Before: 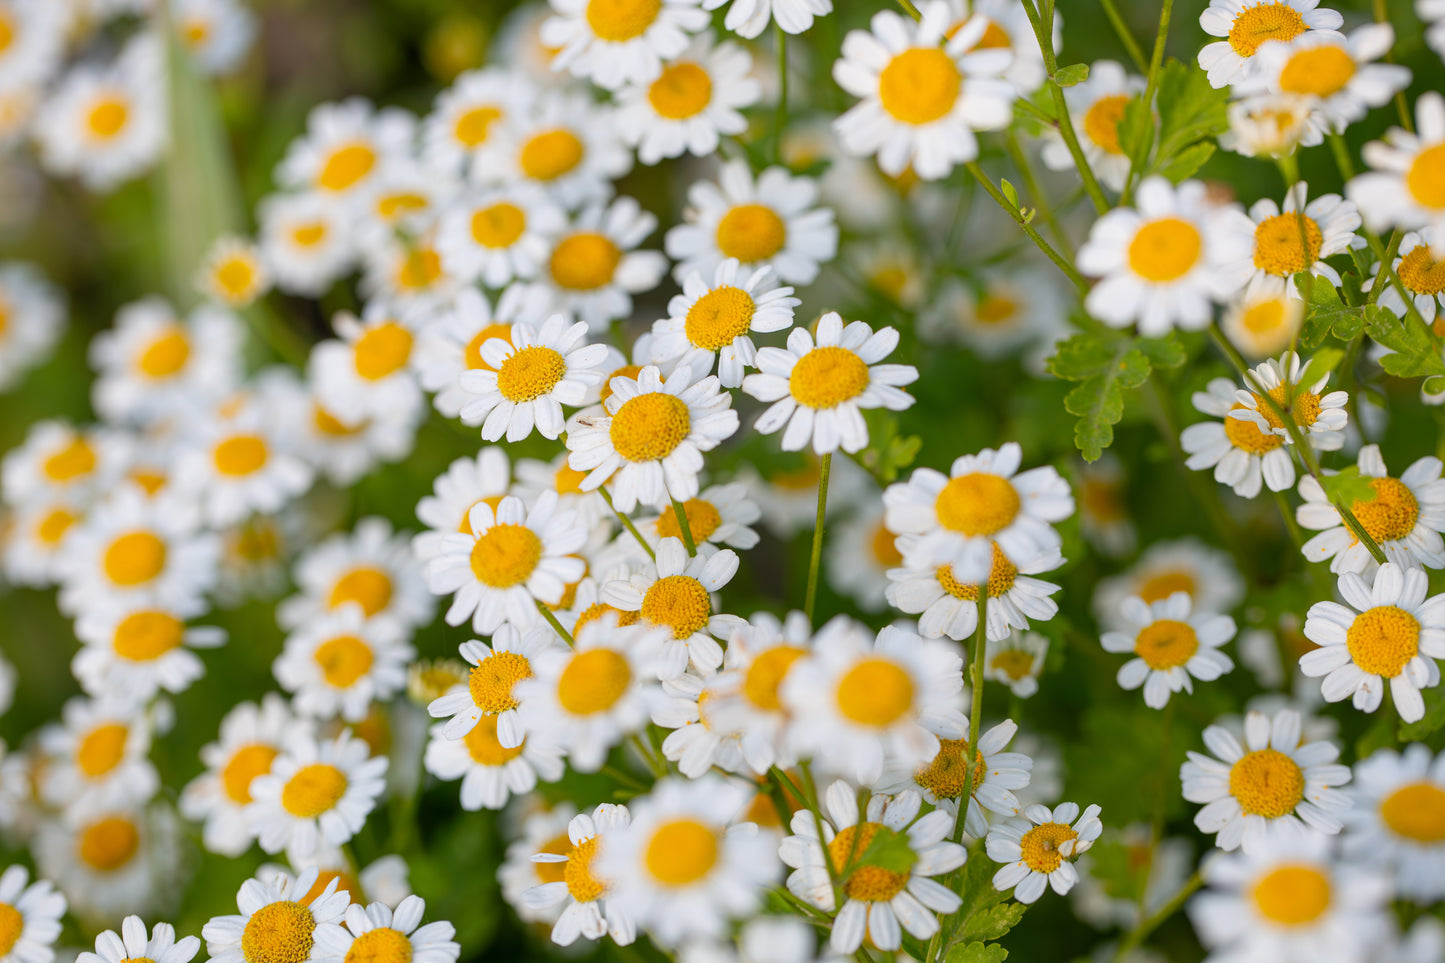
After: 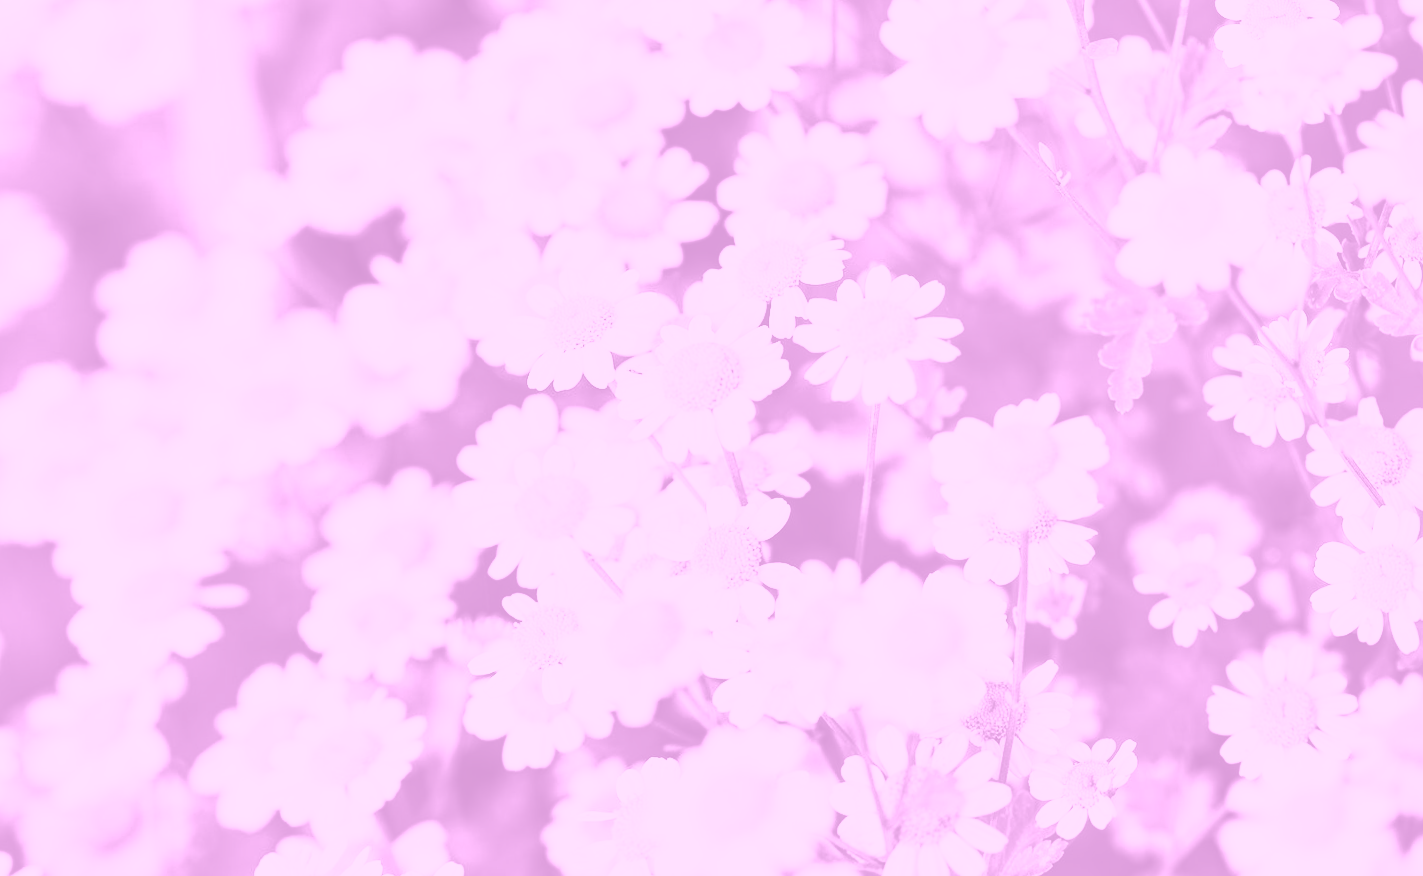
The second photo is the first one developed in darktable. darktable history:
tone curve: curves: ch0 [(0, 0.098) (0.262, 0.324) (0.421, 0.59) (0.54, 0.803) (0.725, 0.922) (0.99, 0.974)], color space Lab, linked channels, preserve colors none
shadows and highlights: shadows 5, soften with gaussian
colorize: hue 331.2°, saturation 75%, source mix 30.28%, lightness 70.52%, version 1
rotate and perspective: rotation -0.013°, lens shift (vertical) -0.027, lens shift (horizontal) 0.178, crop left 0.016, crop right 0.989, crop top 0.082, crop bottom 0.918
